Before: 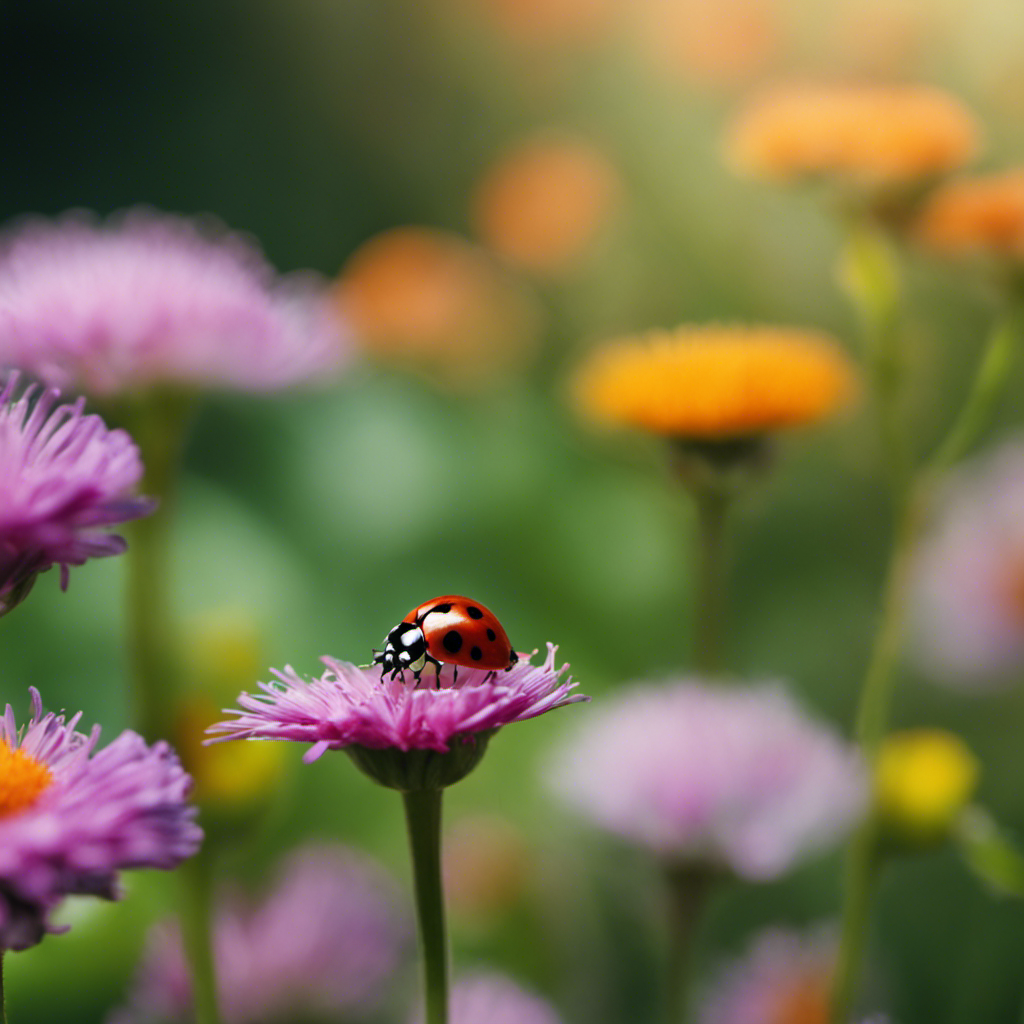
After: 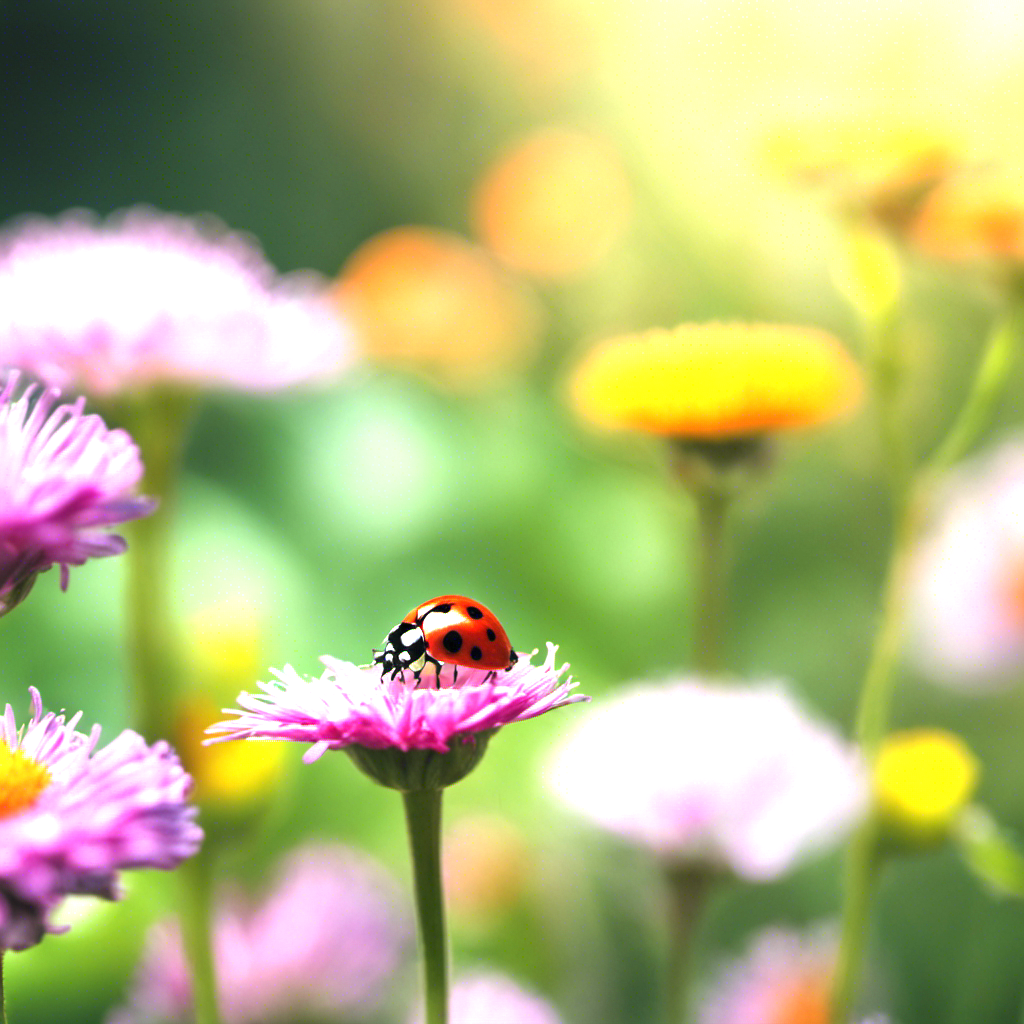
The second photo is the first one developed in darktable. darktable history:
exposure: black level correction 0, exposure 1.705 EV, compensate exposure bias true, compensate highlight preservation false
